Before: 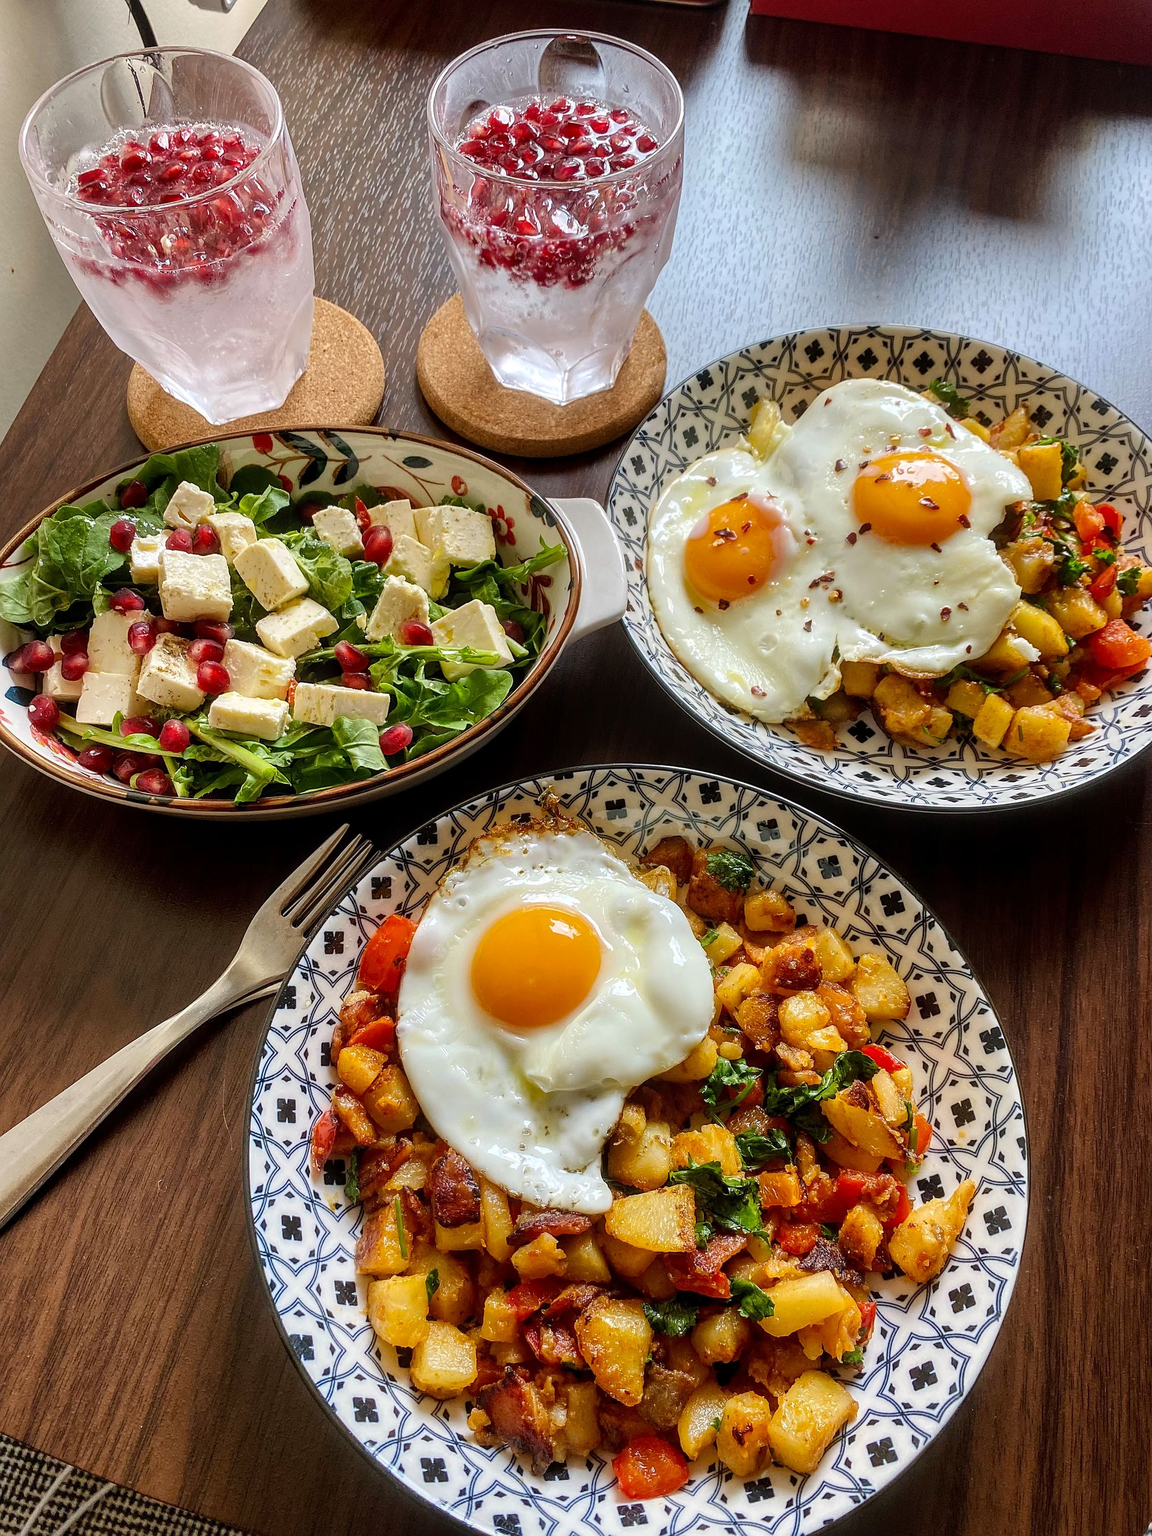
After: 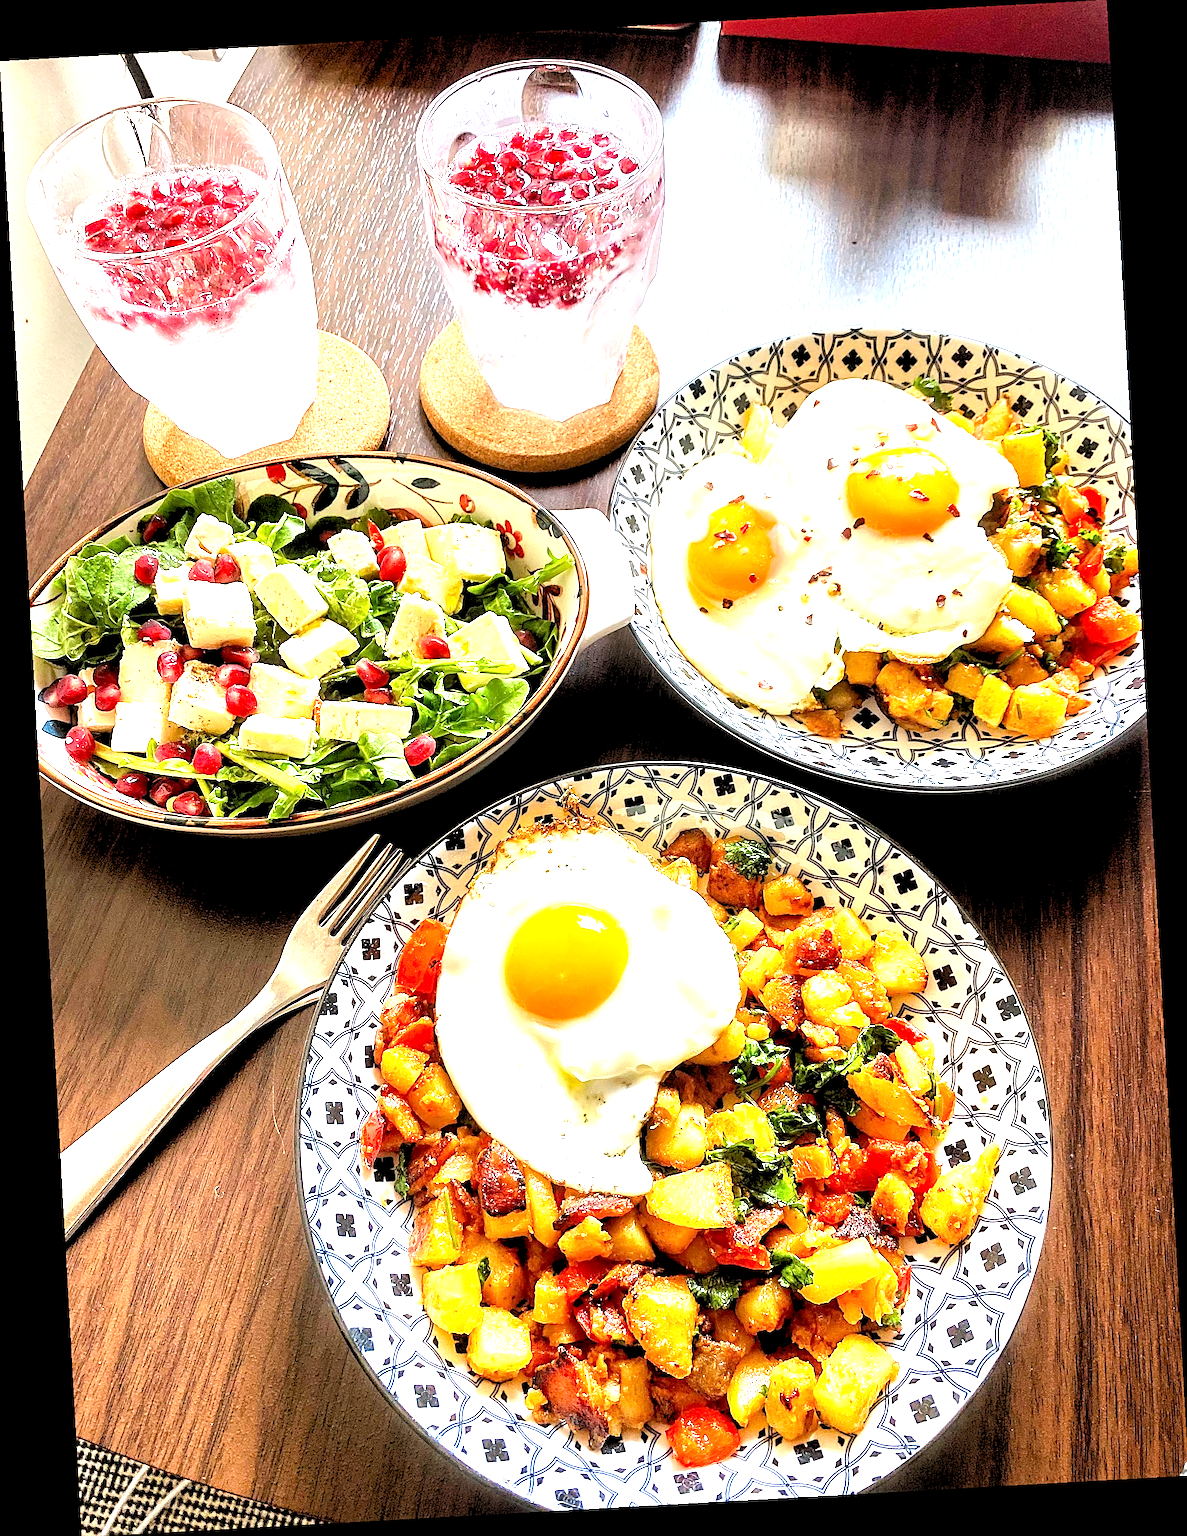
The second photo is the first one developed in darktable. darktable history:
rgb levels: preserve colors sum RGB, levels [[0.038, 0.433, 0.934], [0, 0.5, 1], [0, 0.5, 1]]
exposure: black level correction 0.001, exposure 1.735 EV, compensate highlight preservation false
tone equalizer: -8 EV -0.417 EV, -7 EV -0.389 EV, -6 EV -0.333 EV, -5 EV -0.222 EV, -3 EV 0.222 EV, -2 EV 0.333 EV, -1 EV 0.389 EV, +0 EV 0.417 EV, edges refinement/feathering 500, mask exposure compensation -1.57 EV, preserve details no
rotate and perspective: rotation -3.18°, automatic cropping off
sharpen: radius 2.767
